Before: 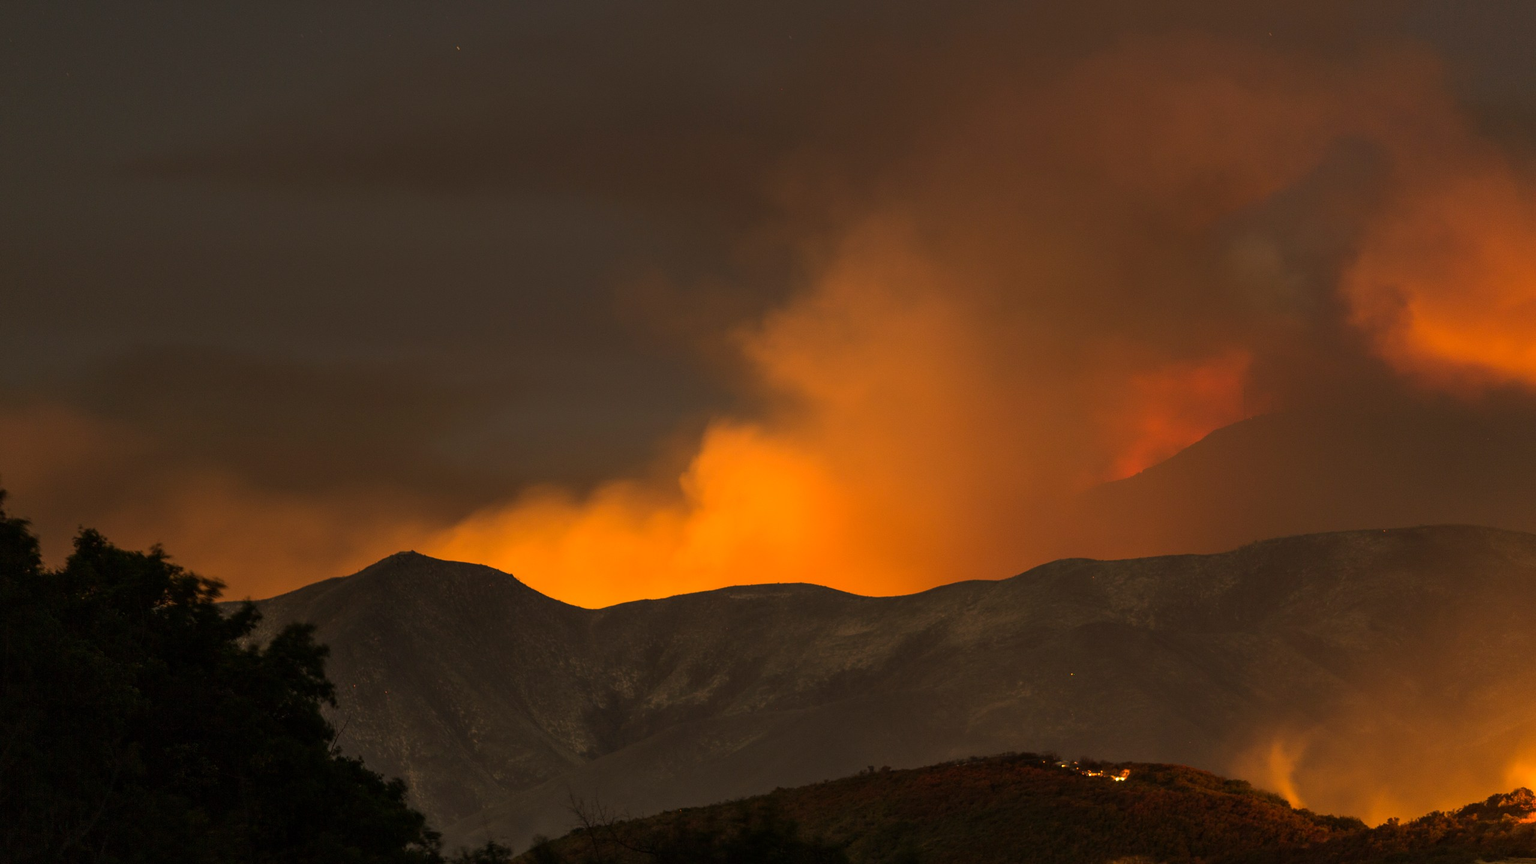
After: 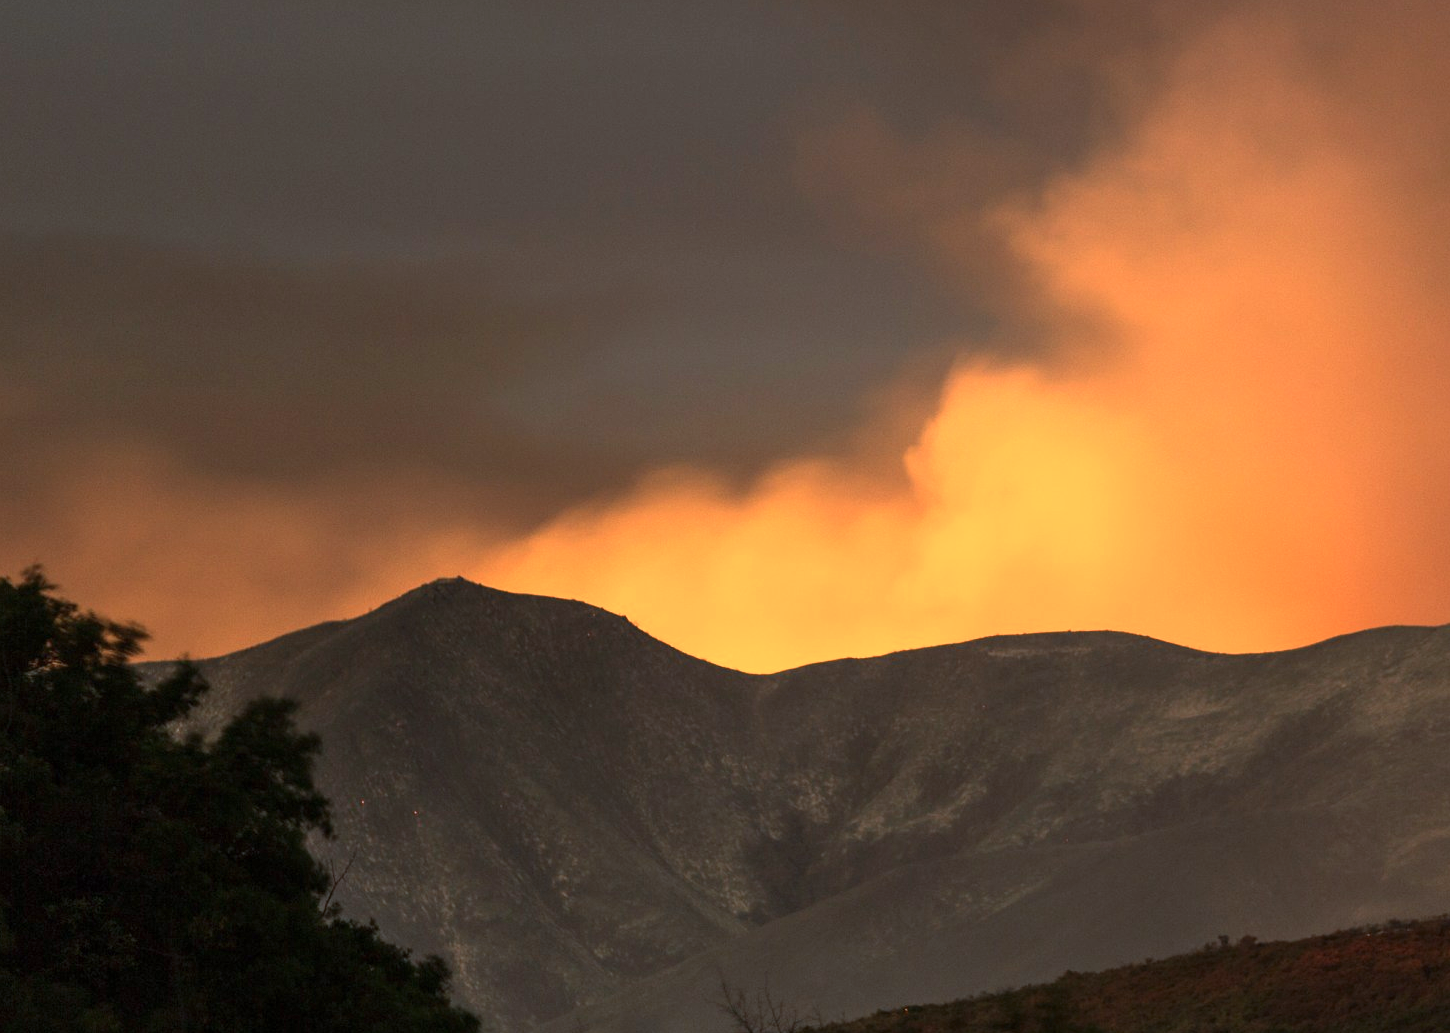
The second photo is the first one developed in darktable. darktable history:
crop: left 8.928%, top 23.718%, right 34.394%, bottom 4.494%
base curve: curves: ch0 [(0, 0) (0.495, 0.917) (1, 1)]
color correction: highlights a* -9.38, highlights b* -23.04
